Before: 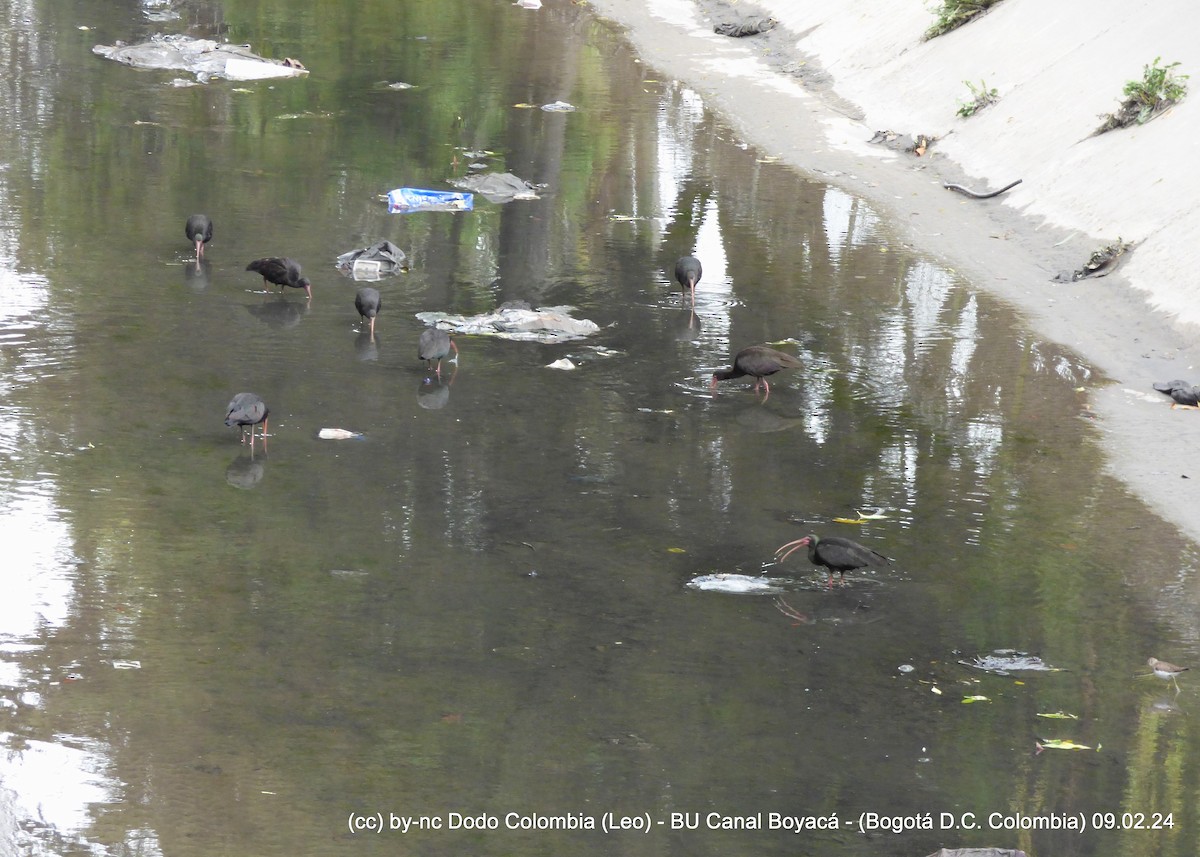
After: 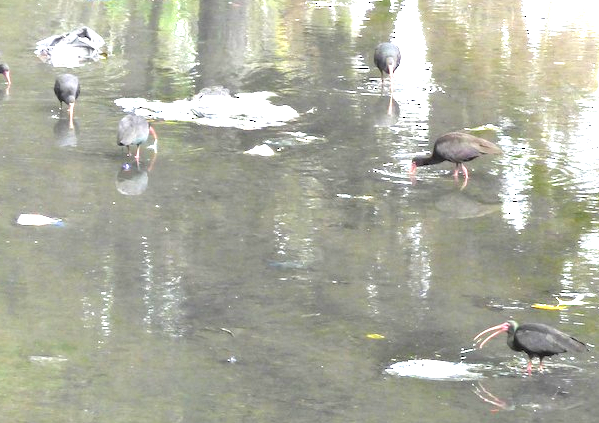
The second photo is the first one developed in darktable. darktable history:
crop: left 25.153%, top 24.977%, right 24.872%, bottom 25.565%
exposure: black level correction 0.001, exposure 1.822 EV, compensate highlight preservation false
